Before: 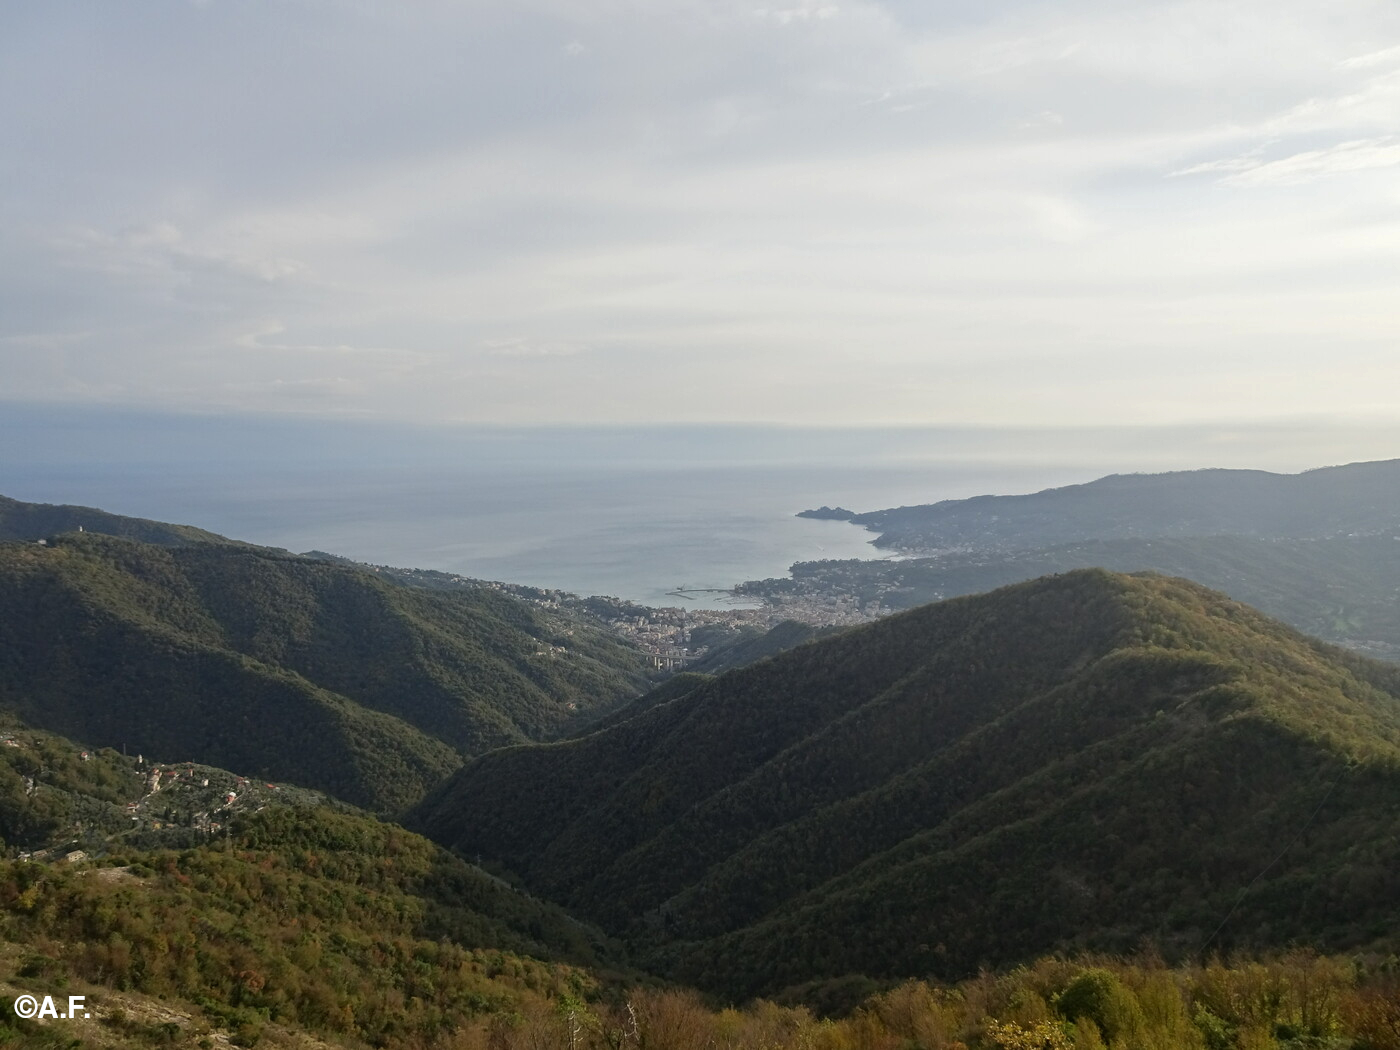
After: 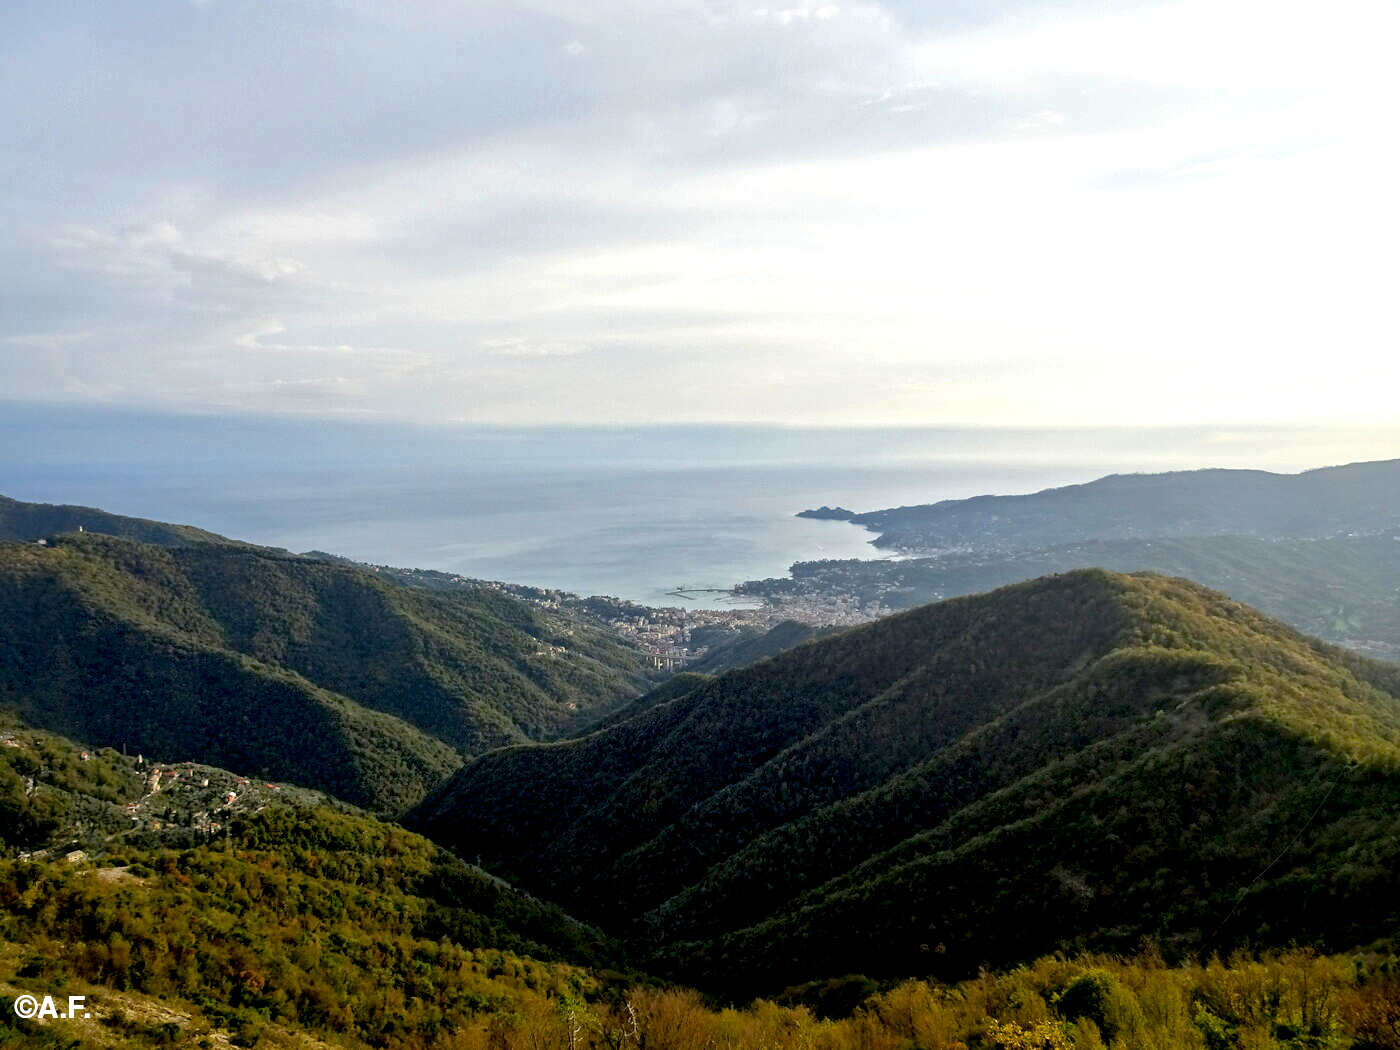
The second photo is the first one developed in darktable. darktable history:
local contrast: mode bilateral grid, contrast 25, coarseness 61, detail 151%, midtone range 0.2
color balance rgb: global offset › luminance -1.425%, perceptual saturation grading › global saturation 25.043%, perceptual brilliance grading › global brilliance 12.397%, global vibrance 20%
